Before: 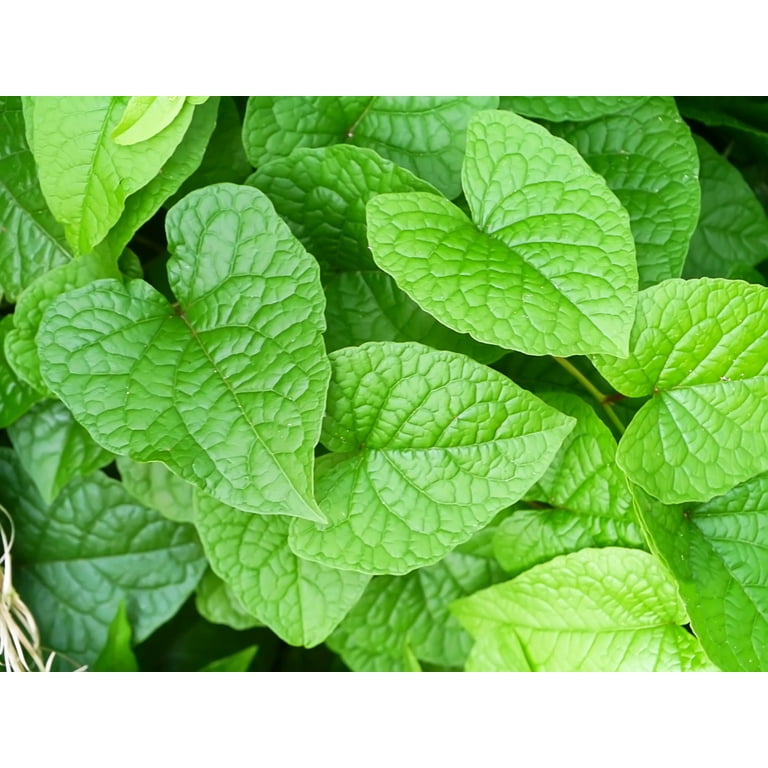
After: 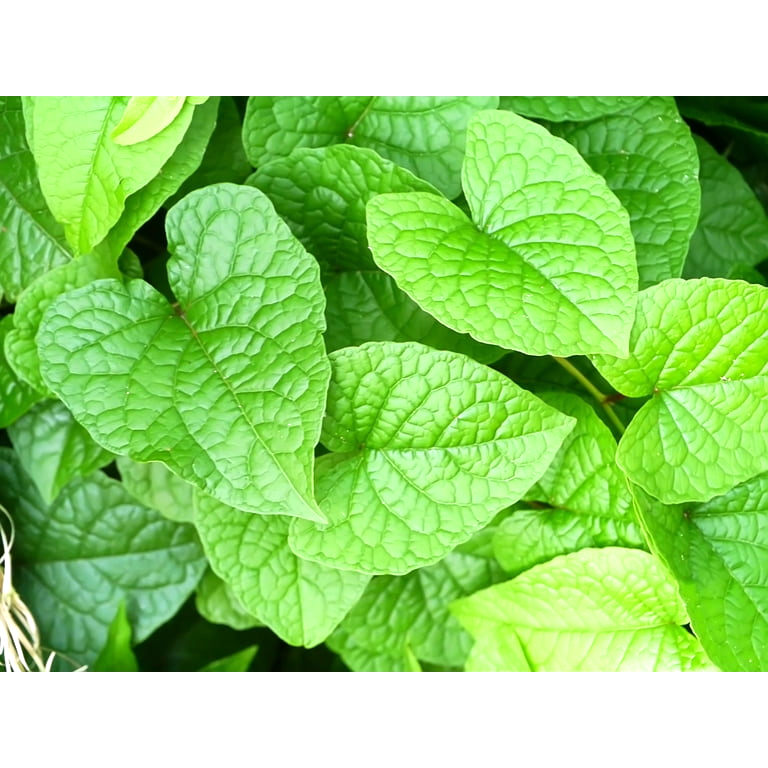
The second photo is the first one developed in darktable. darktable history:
tone equalizer: -8 EV -0.44 EV, -7 EV -0.366 EV, -6 EV -0.329 EV, -5 EV -0.244 EV, -3 EV 0.189 EV, -2 EV 0.336 EV, -1 EV 0.41 EV, +0 EV 0.439 EV
